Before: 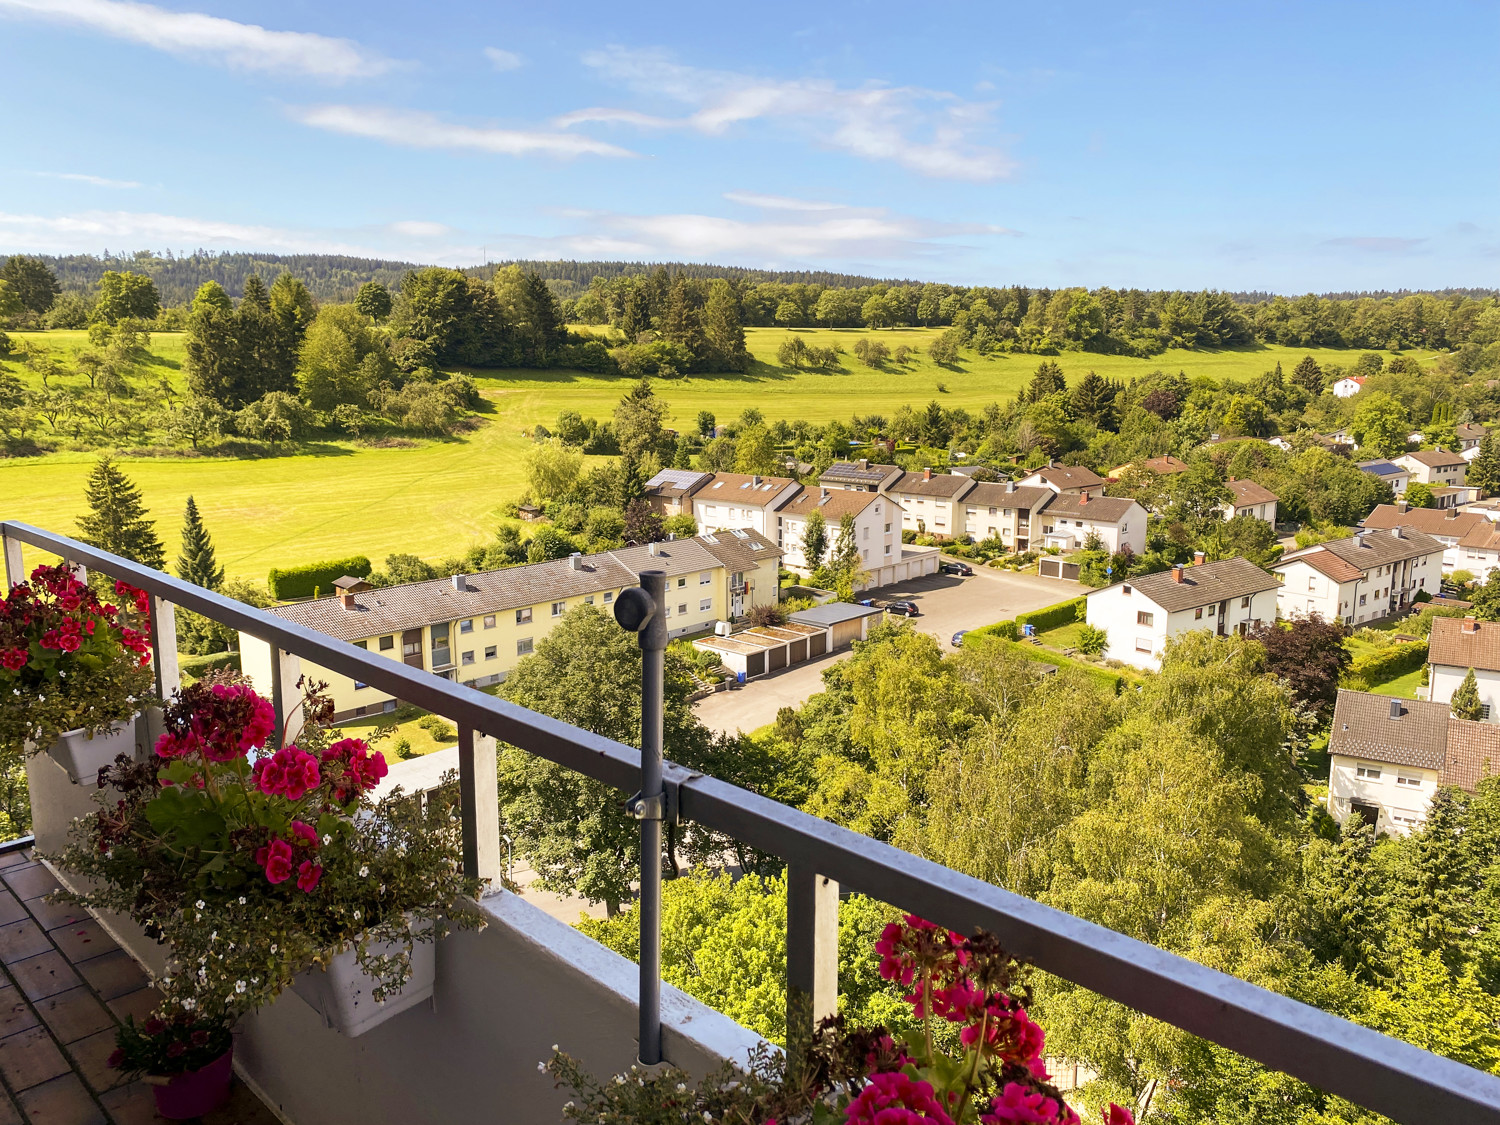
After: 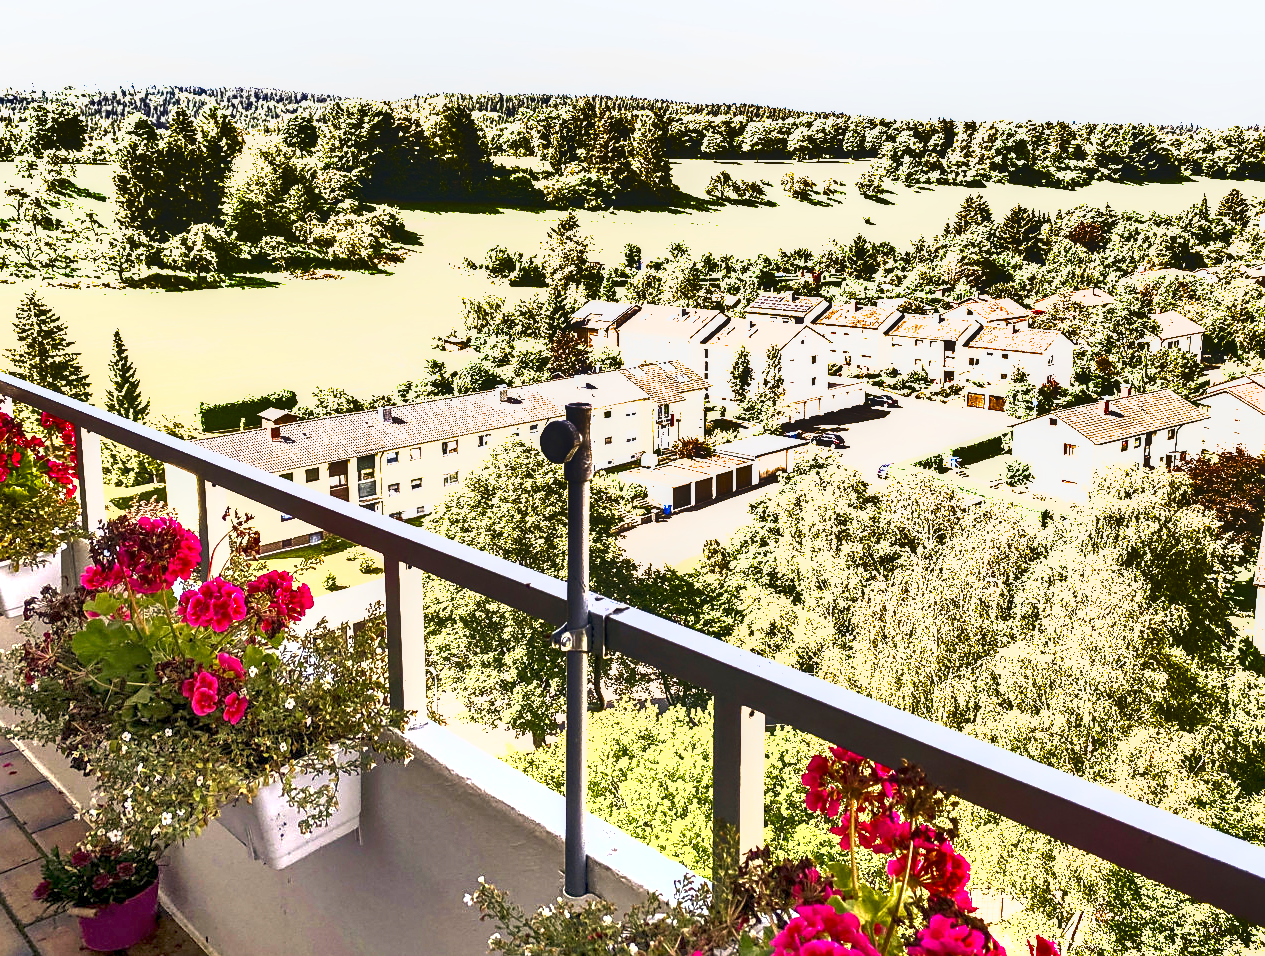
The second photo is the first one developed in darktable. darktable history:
crop and rotate: left 4.961%, top 14.934%, right 10.695%
exposure: black level correction 0, exposure 2.327 EV, compensate highlight preservation false
local contrast: detail 130%
sharpen: radius 1.83, amount 0.408, threshold 1.345
shadows and highlights: radius 123.46, shadows 98.65, white point adjustment -3.14, highlights -98.44, soften with gaussian
